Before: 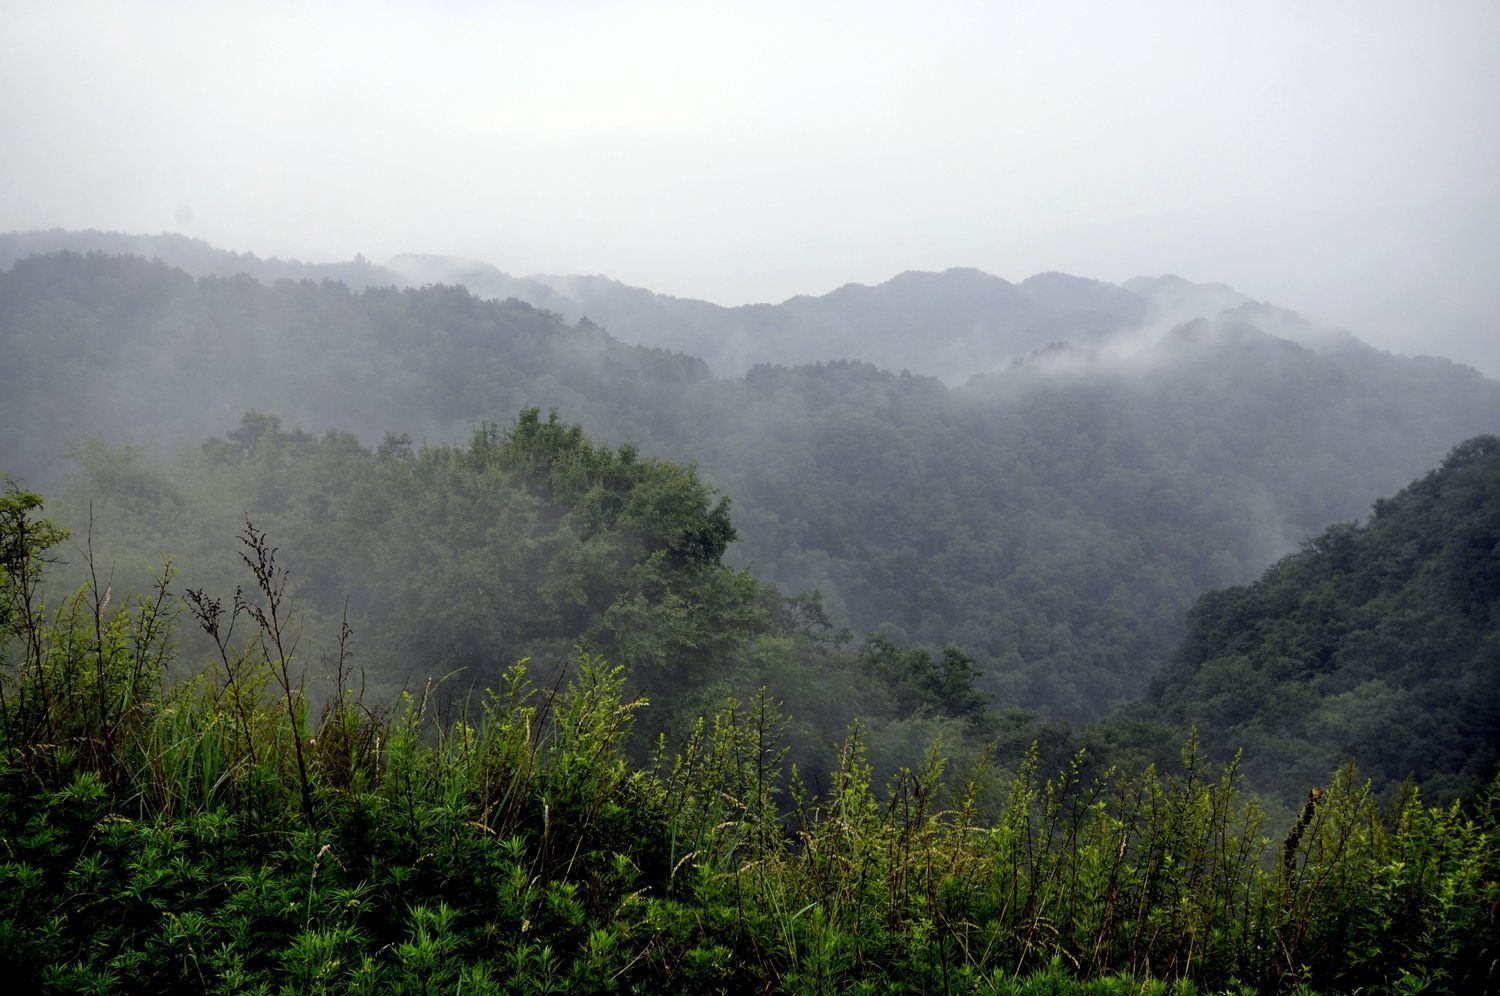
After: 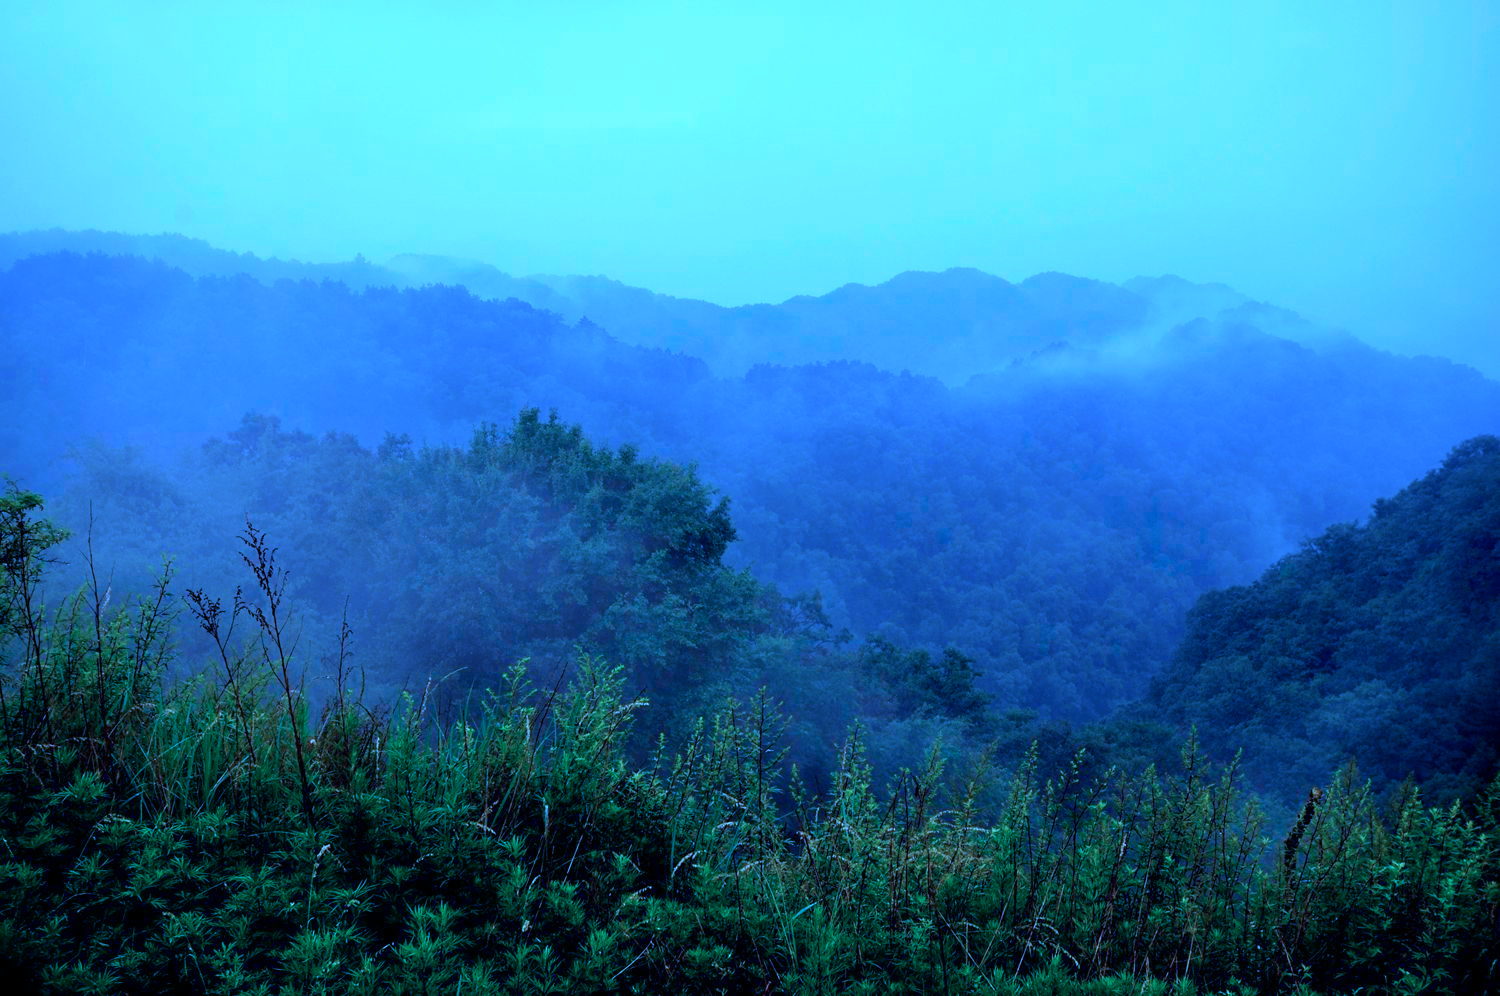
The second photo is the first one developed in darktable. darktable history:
color calibration: gray › normalize channels true, illuminant as shot in camera, x 0.483, y 0.431, temperature 2425.21 K, gamut compression 0.023
